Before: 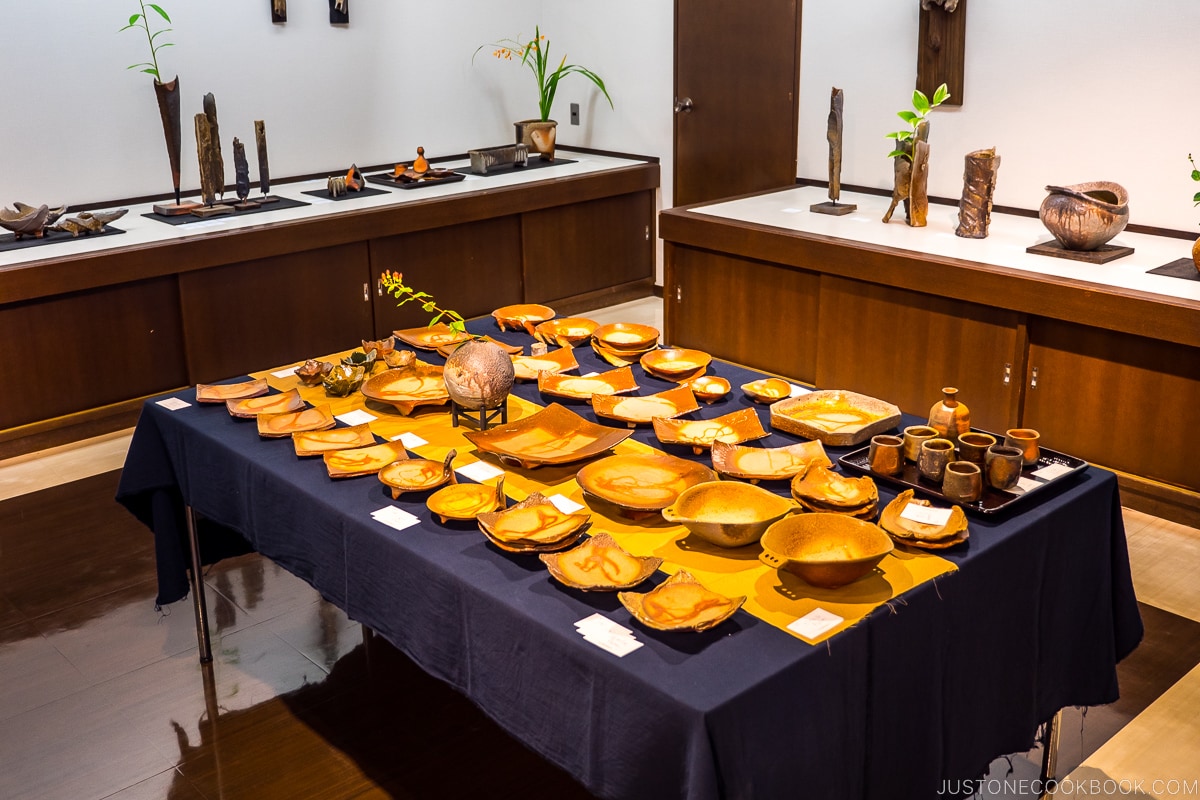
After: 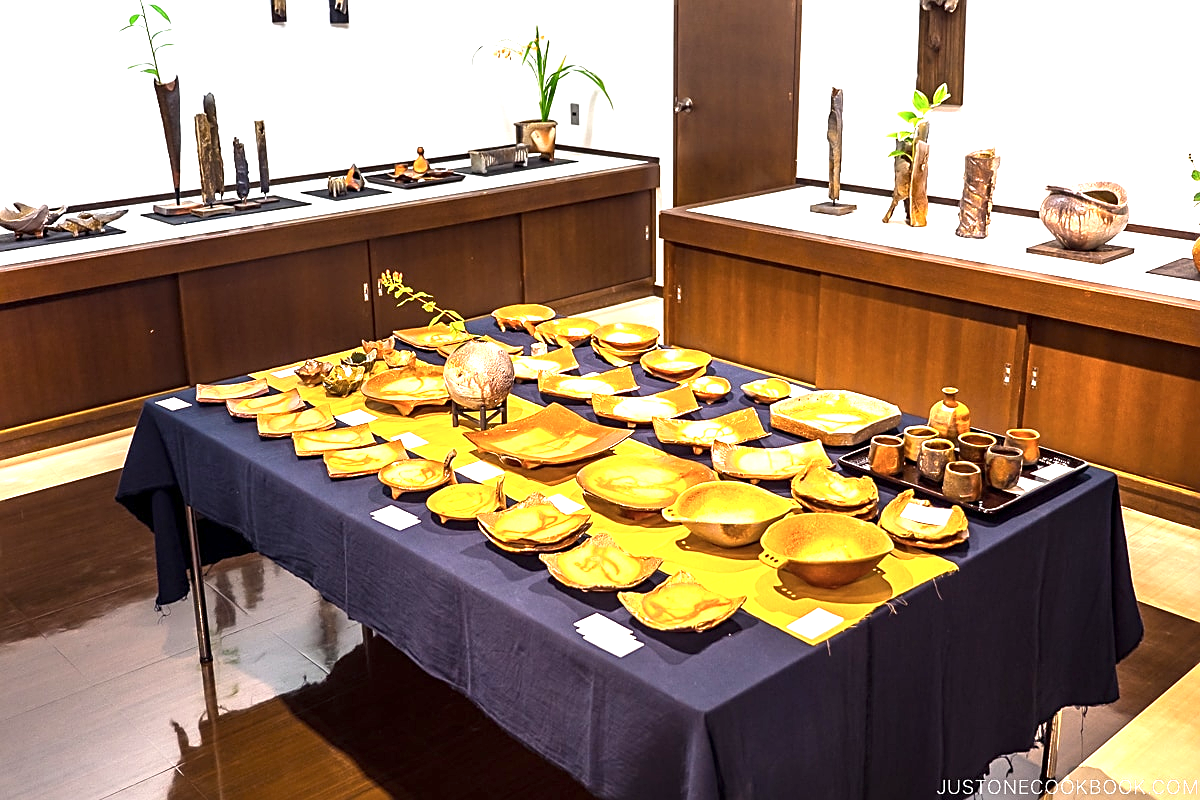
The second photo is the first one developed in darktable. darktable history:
exposure: exposure 1.258 EV, compensate exposure bias true, compensate highlight preservation false
color zones: curves: ch1 [(0, 0.469) (0.001, 0.469) (0.12, 0.446) (0.248, 0.469) (0.5, 0.5) (0.748, 0.5) (0.999, 0.469) (1, 0.469)]
sharpen: on, module defaults
